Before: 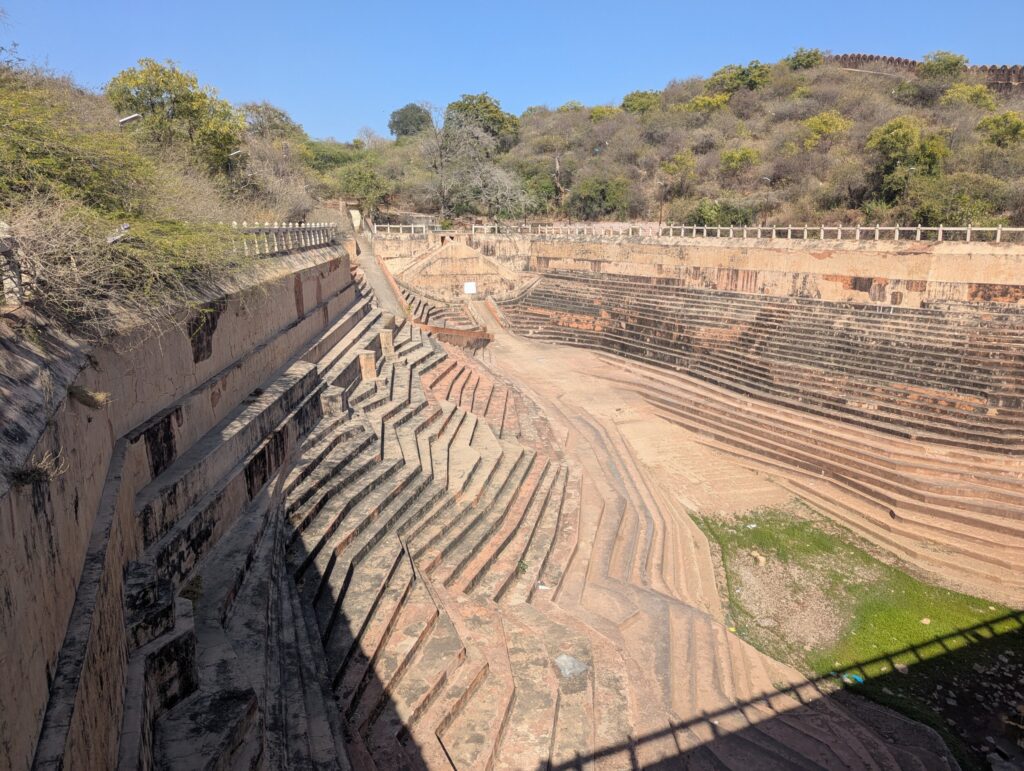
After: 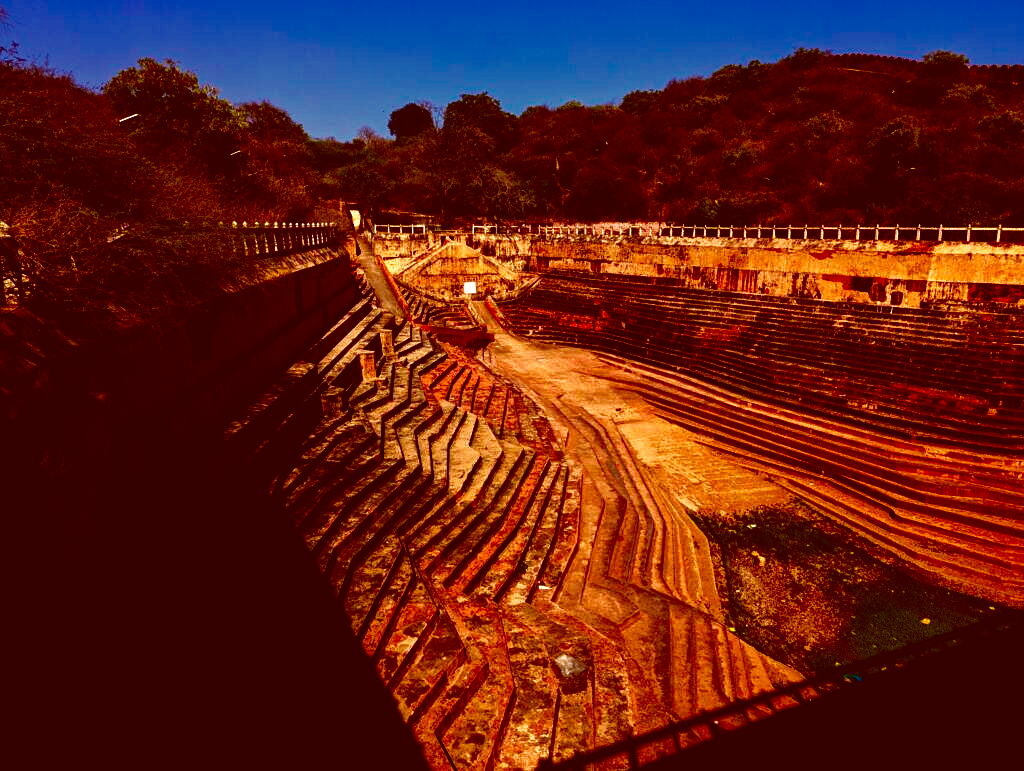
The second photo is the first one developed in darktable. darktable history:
color correction: highlights a* 9.03, highlights b* 8.71, shadows a* 40, shadows b* 40, saturation 0.8
contrast brightness saturation: brightness -1, saturation 1
base curve: curves: ch0 [(0, 0.036) (0.083, 0.04) (0.804, 1)], preserve colors none
